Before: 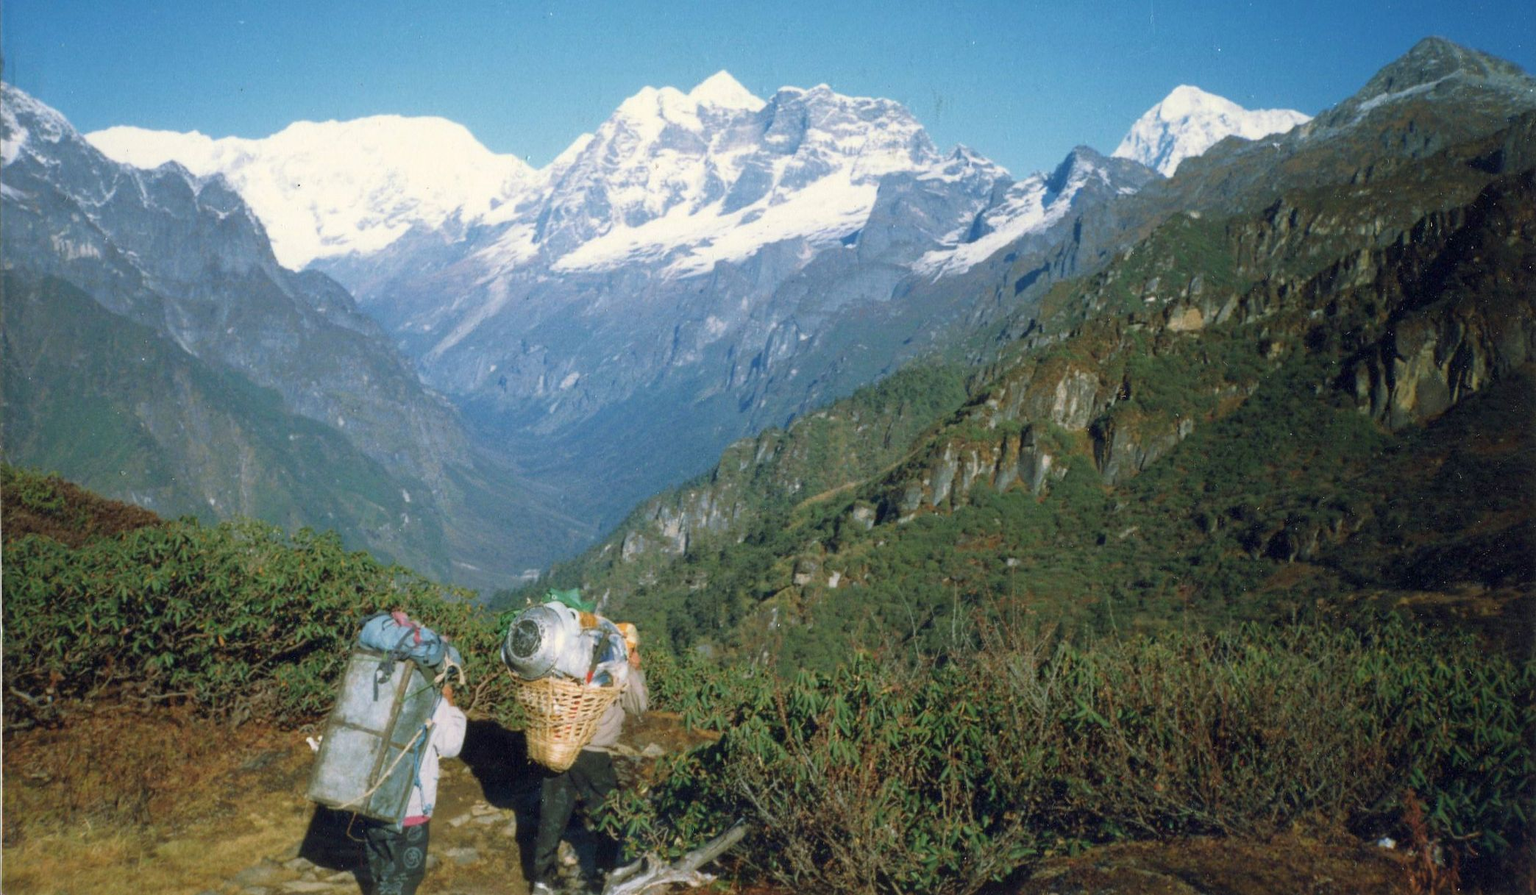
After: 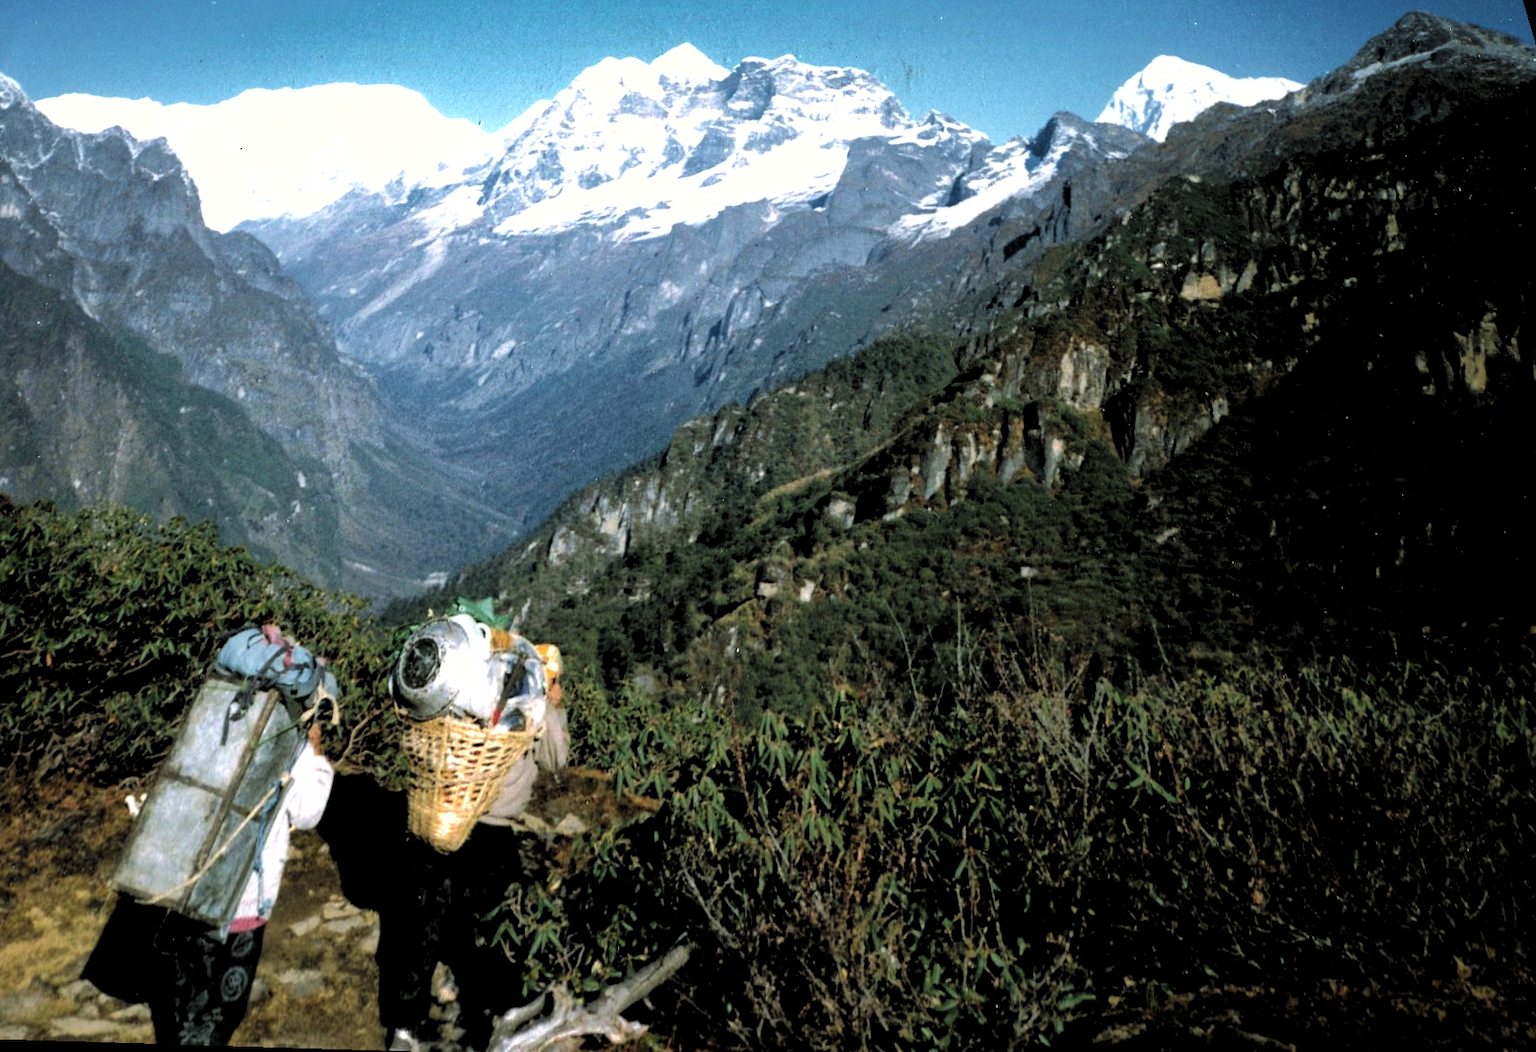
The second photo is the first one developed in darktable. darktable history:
levels: levels [0.182, 0.542, 0.902]
color zones: curves: ch1 [(0, 0.523) (0.143, 0.545) (0.286, 0.52) (0.429, 0.506) (0.571, 0.503) (0.714, 0.503) (0.857, 0.508) (1, 0.523)]
contrast brightness saturation: contrast 0.28
shadows and highlights: shadows 40, highlights -60
rotate and perspective: rotation 0.72°, lens shift (vertical) -0.352, lens shift (horizontal) -0.051, crop left 0.152, crop right 0.859, crop top 0.019, crop bottom 0.964
